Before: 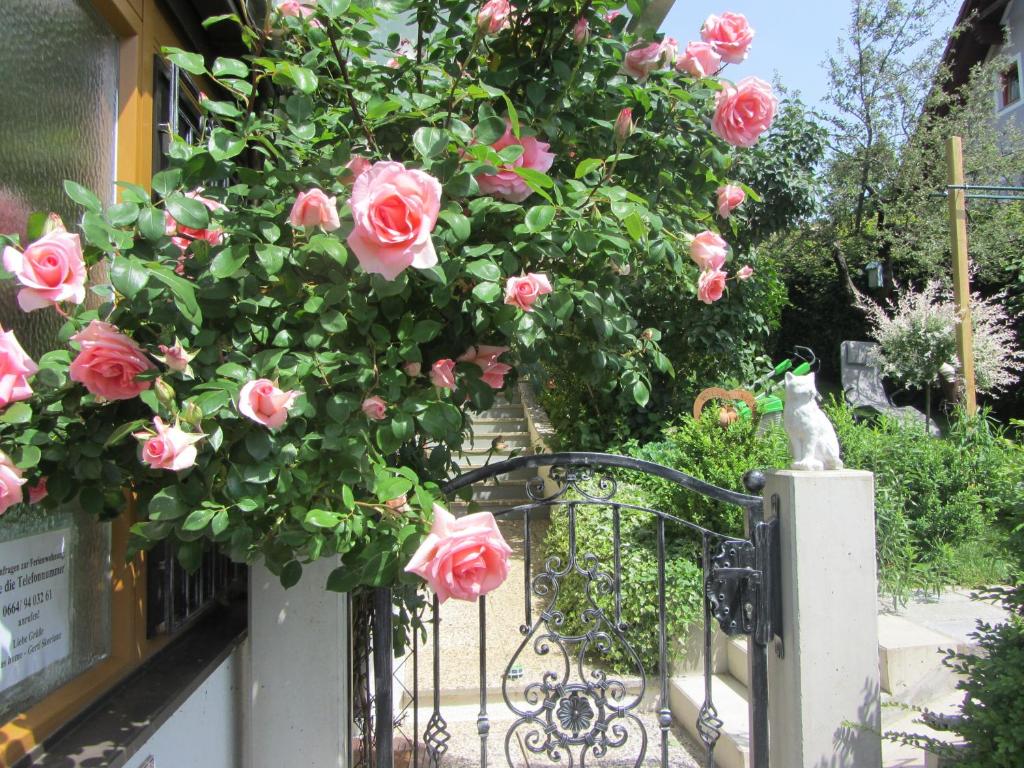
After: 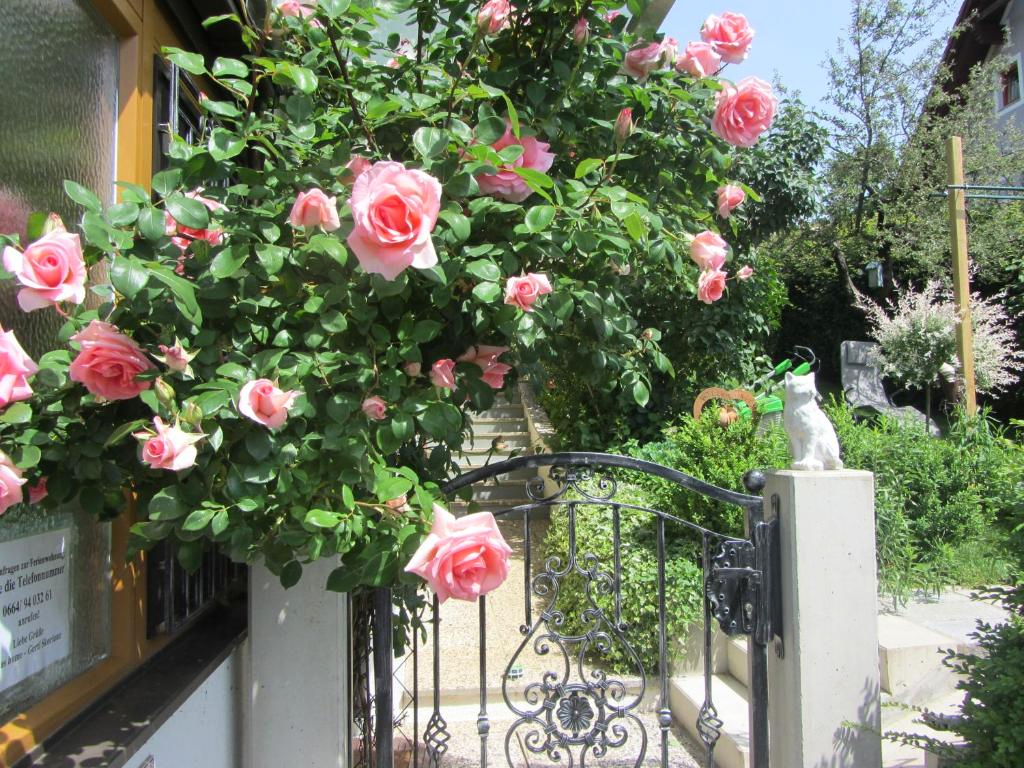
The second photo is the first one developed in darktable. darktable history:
contrast brightness saturation: contrast 0.081, saturation 0.022
